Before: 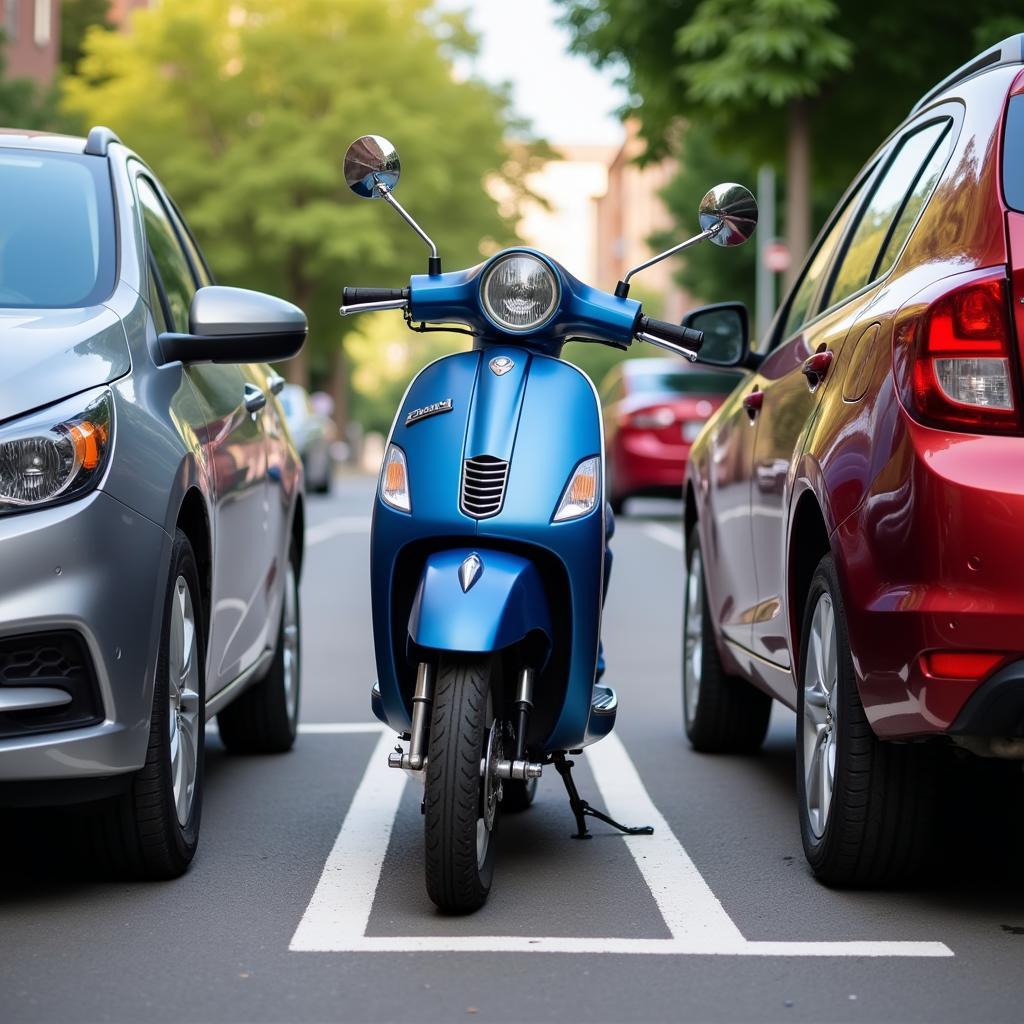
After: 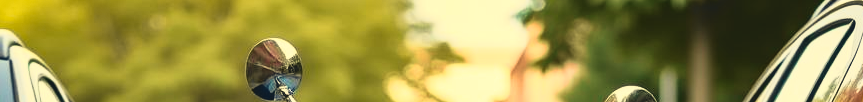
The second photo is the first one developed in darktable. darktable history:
crop and rotate: left 9.644%, top 9.491%, right 6.021%, bottom 80.509%
exposure: black level correction -0.003, exposure 0.04 EV, compensate highlight preservation false
shadows and highlights: low approximation 0.01, soften with gaussian
tone curve: curves: ch0 [(0, 0.074) (0.129, 0.136) (0.285, 0.301) (0.689, 0.764) (0.854, 0.926) (0.987, 0.977)]; ch1 [(0, 0) (0.337, 0.249) (0.434, 0.437) (0.485, 0.491) (0.515, 0.495) (0.566, 0.57) (0.625, 0.625) (0.764, 0.806) (1, 1)]; ch2 [(0, 0) (0.314, 0.301) (0.401, 0.411) (0.505, 0.499) (0.54, 0.54) (0.608, 0.613) (0.706, 0.735) (1, 1)], color space Lab, independent channels, preserve colors none
white balance: red 1.08, blue 0.791
velvia: on, module defaults
